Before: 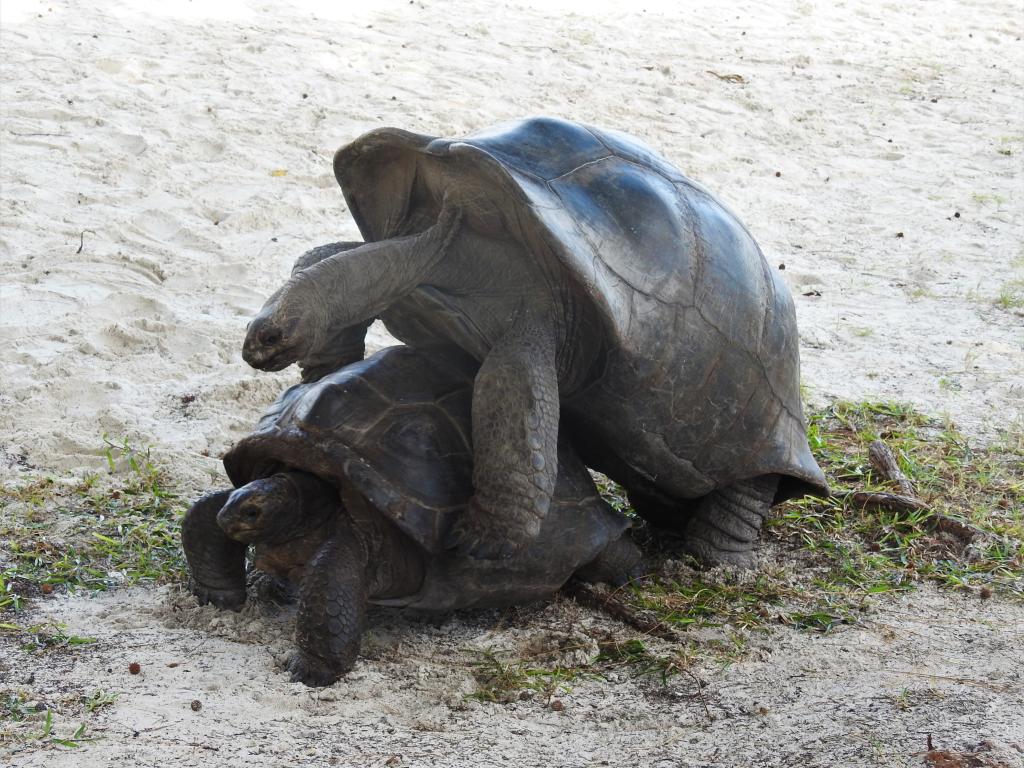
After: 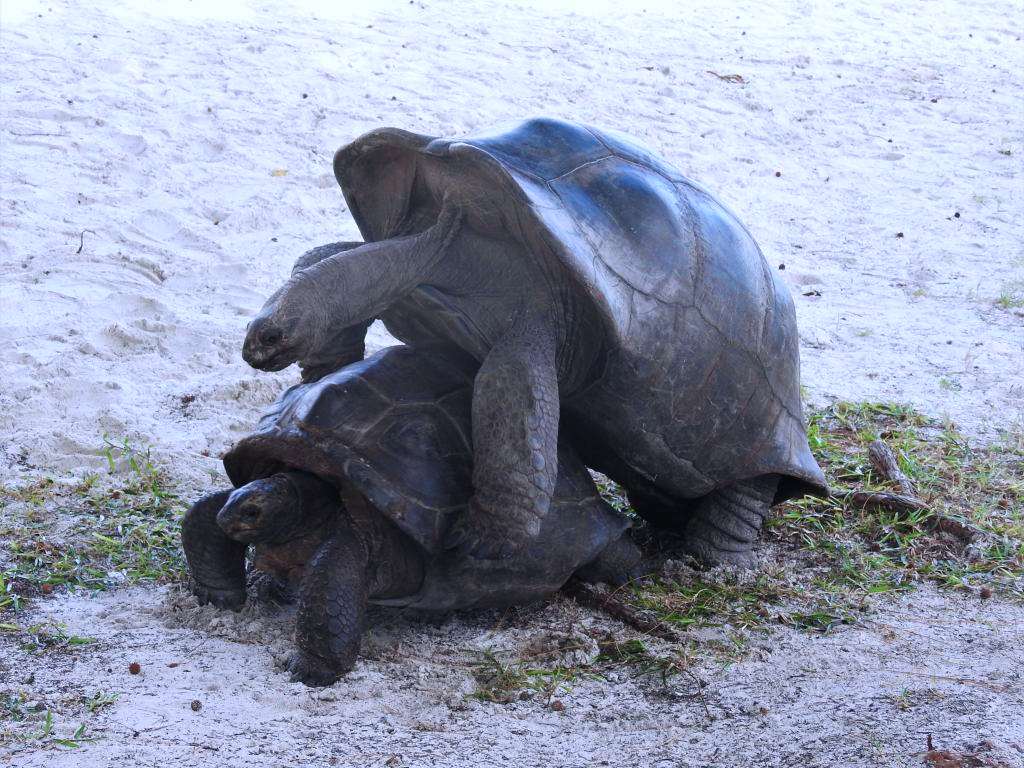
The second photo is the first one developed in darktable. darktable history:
color calibration: illuminant as shot in camera, x 0.379, y 0.396, temperature 4135.71 K
